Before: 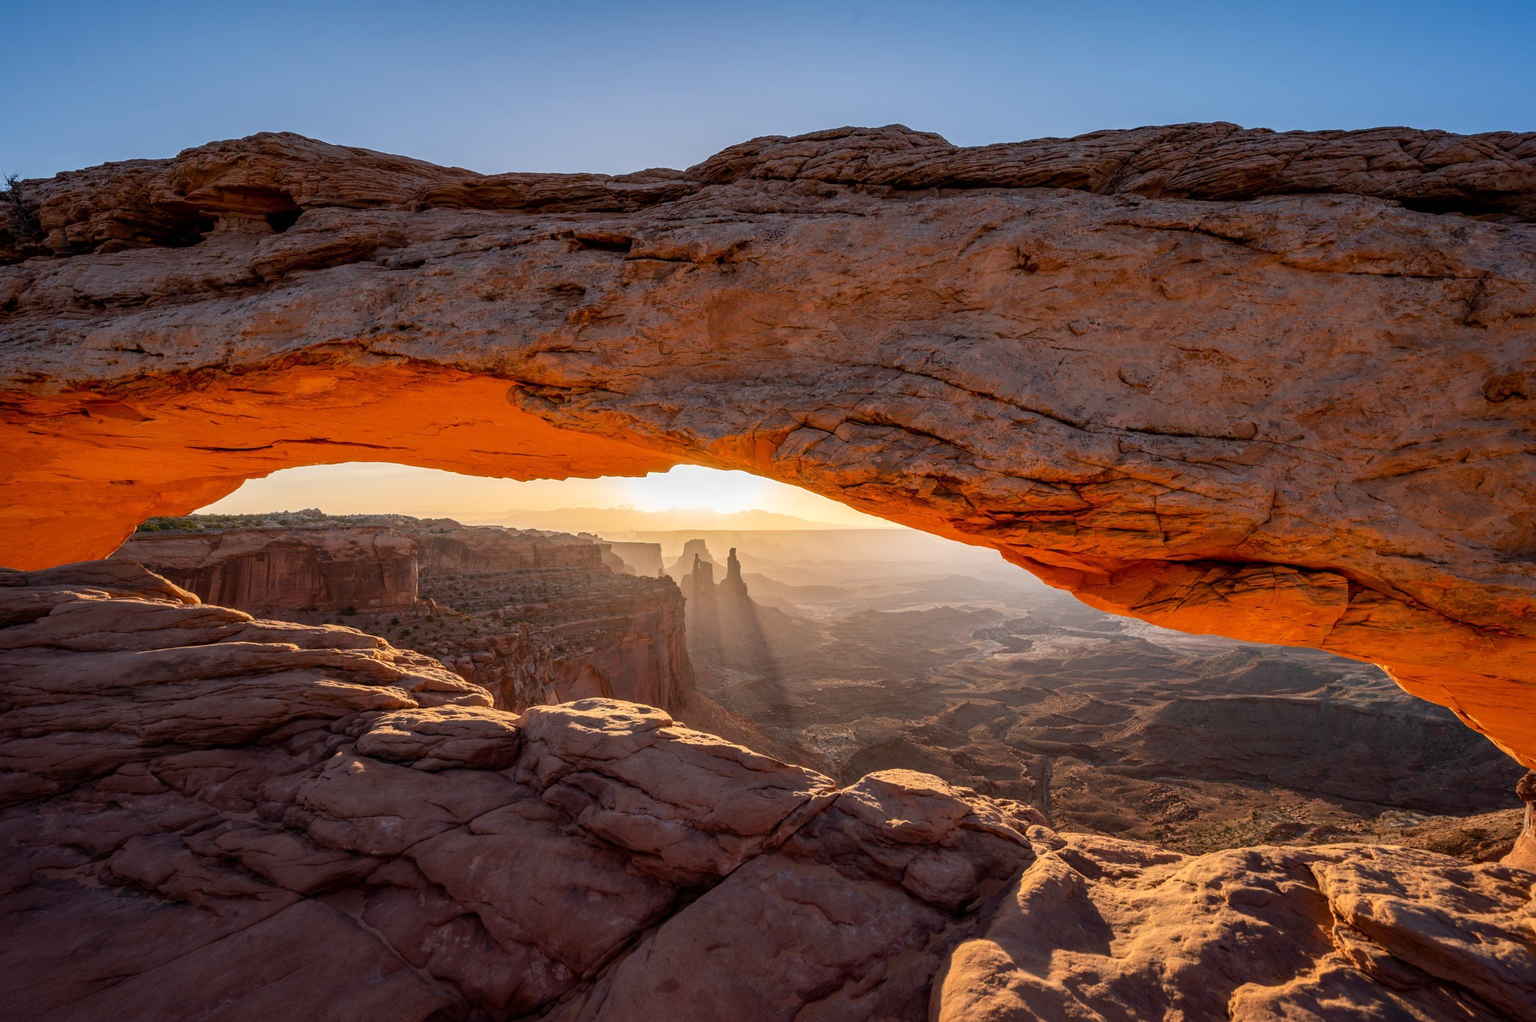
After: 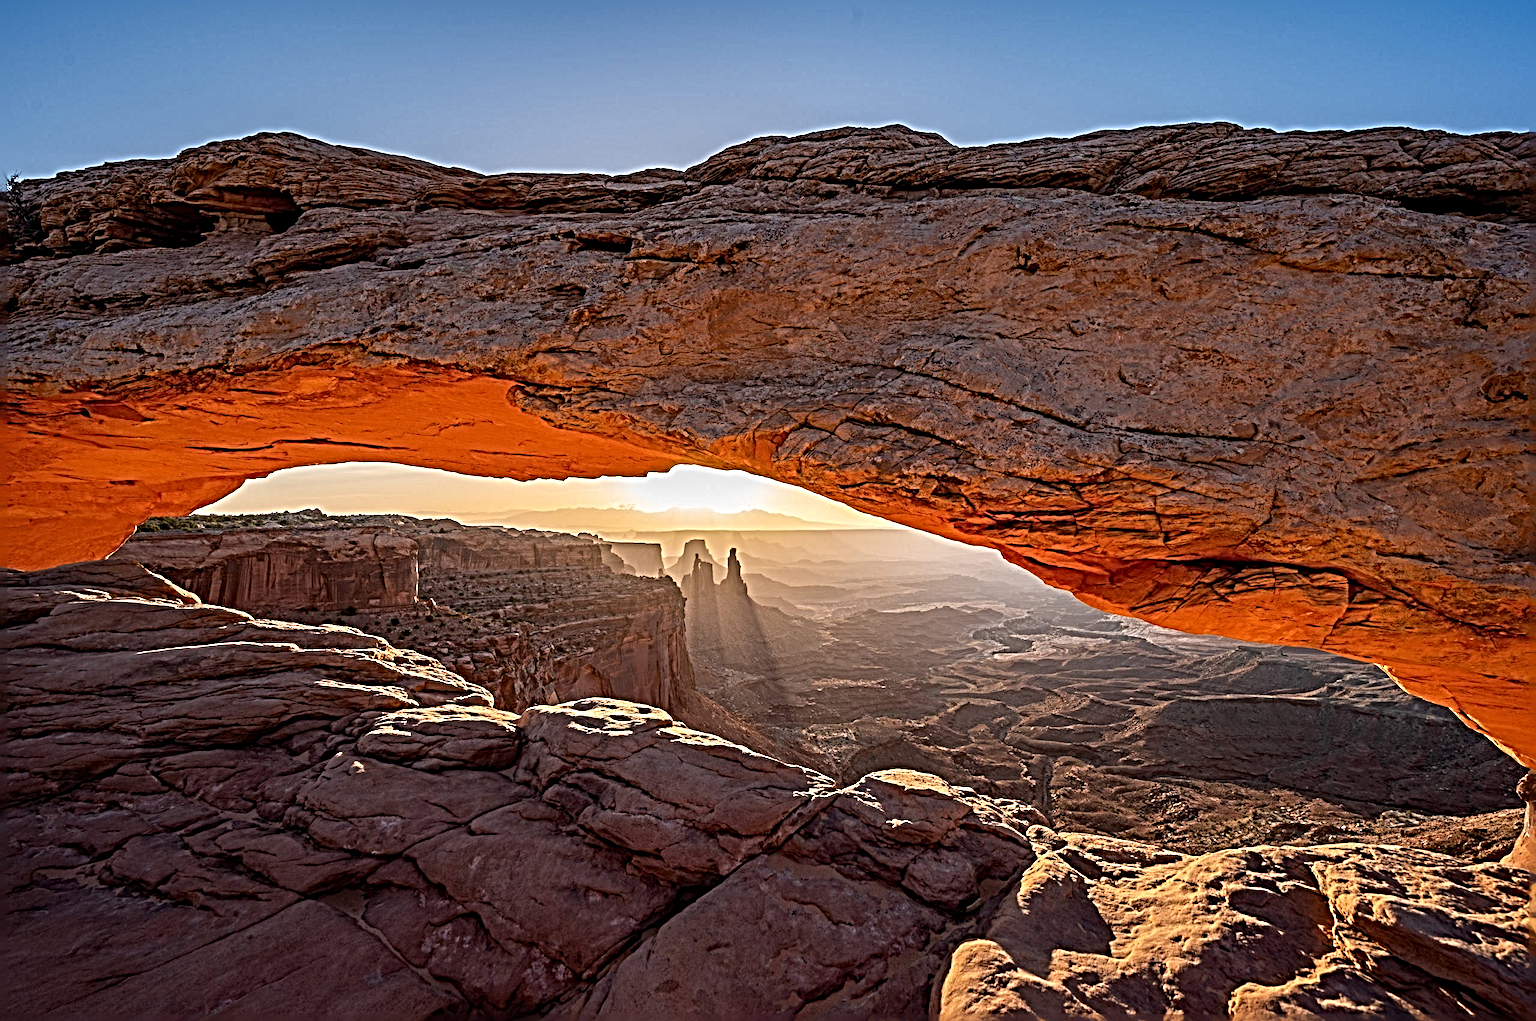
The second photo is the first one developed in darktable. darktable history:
sharpen: radius 6.3, amount 1.8, threshold 0
